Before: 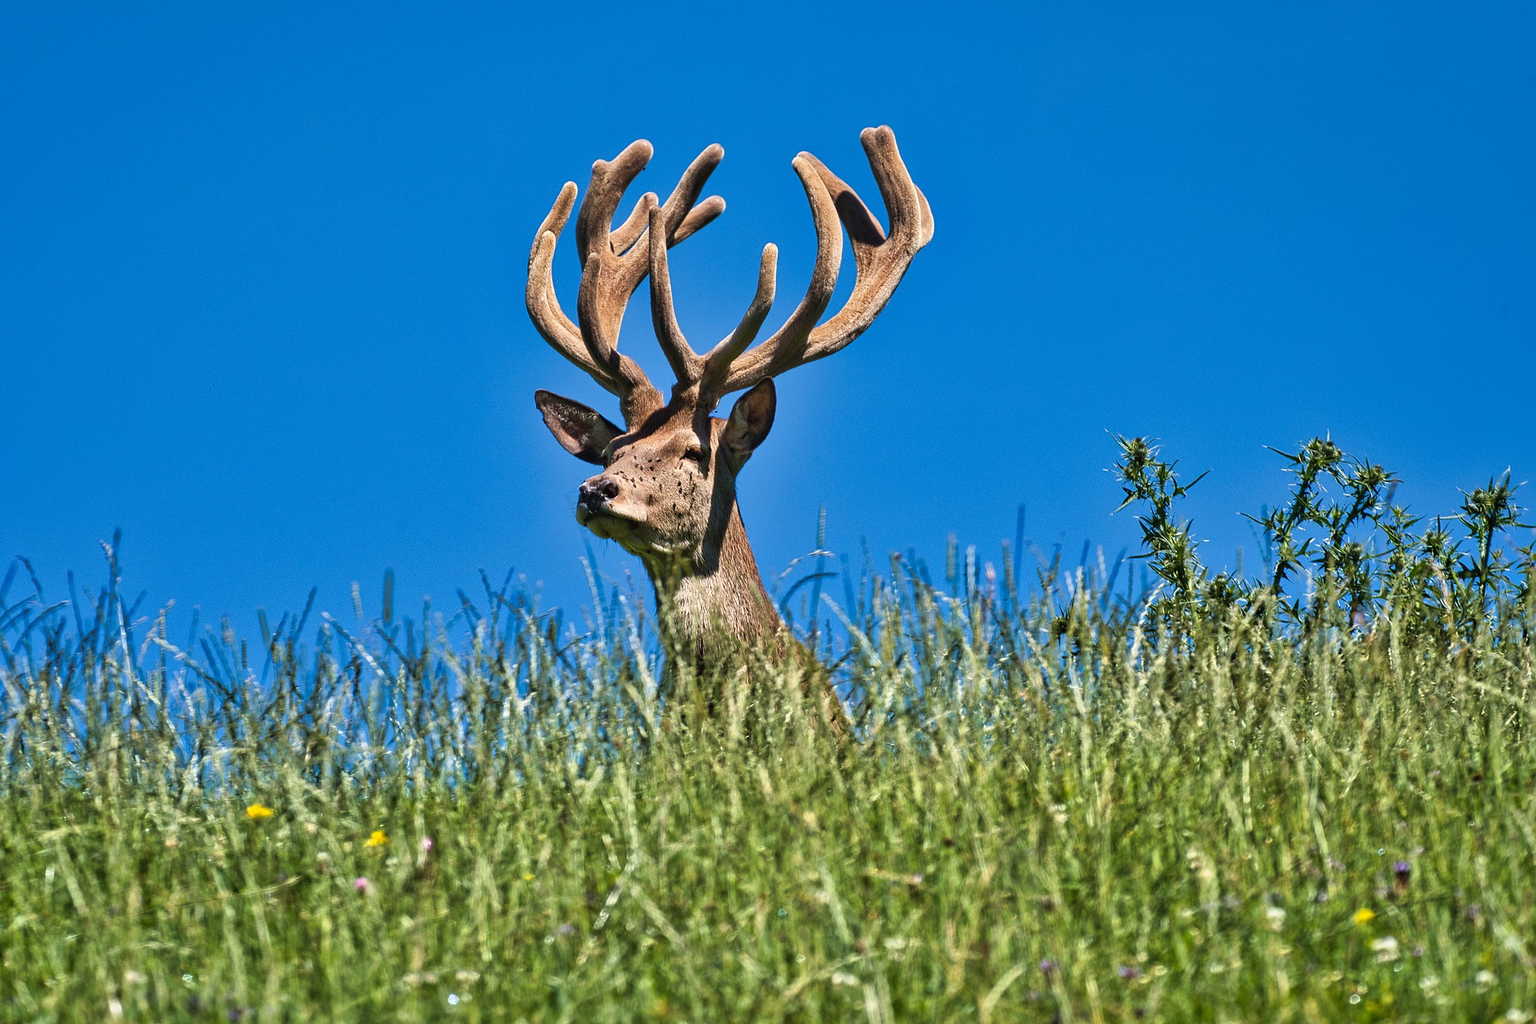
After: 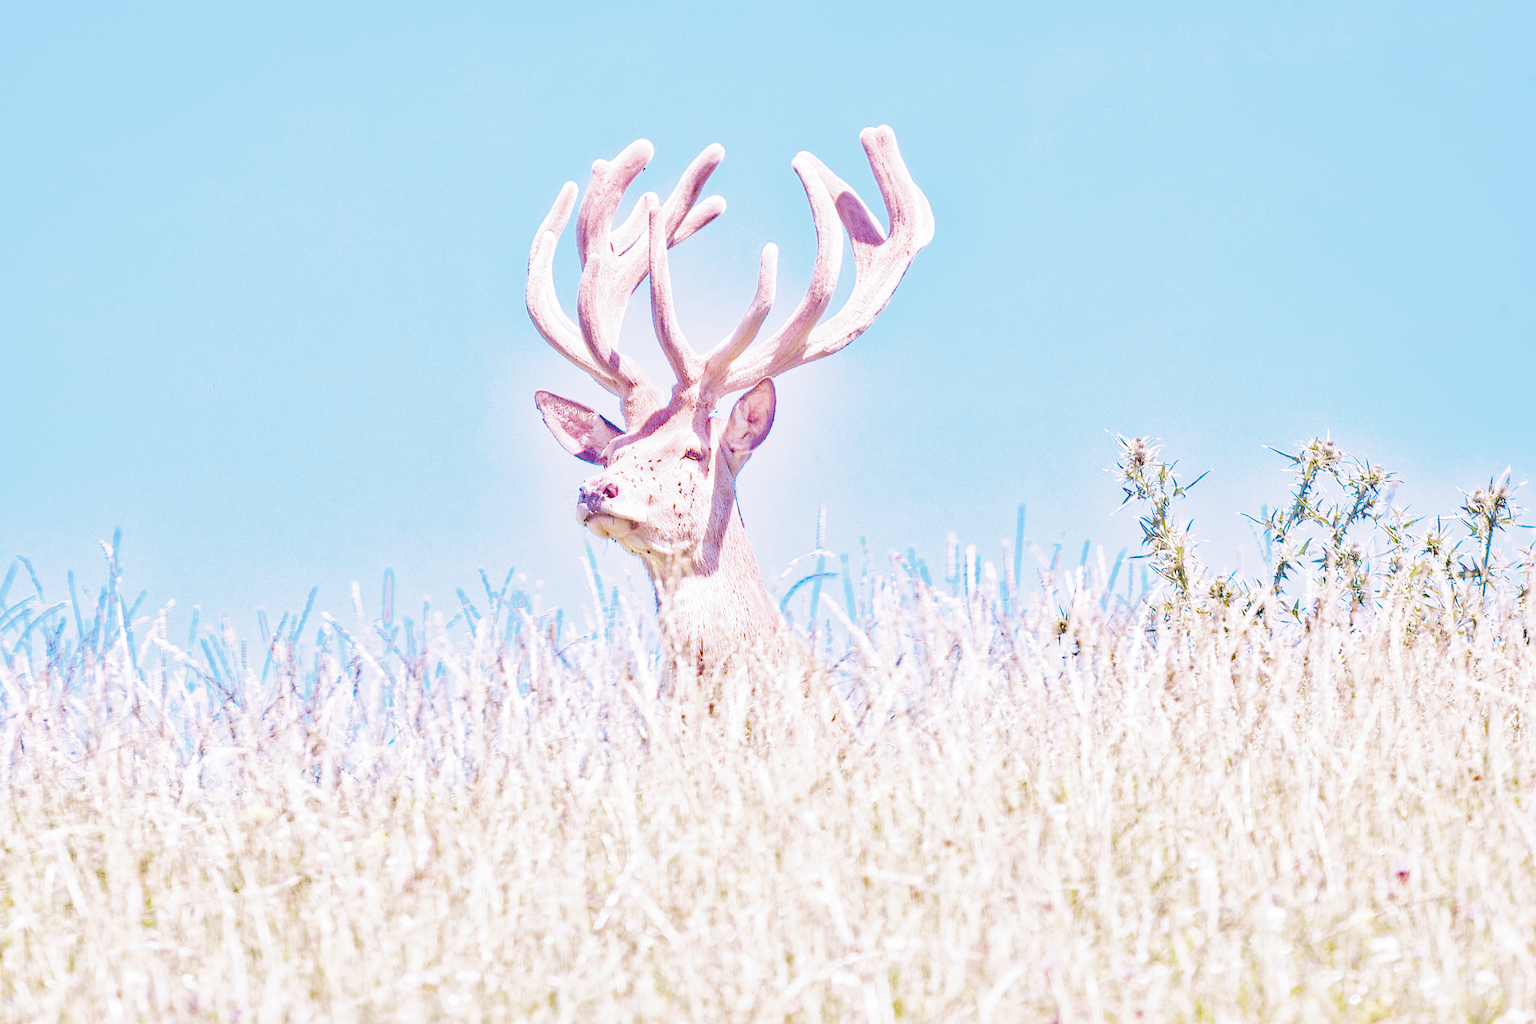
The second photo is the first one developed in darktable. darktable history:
white balance: red 2.229, blue 1.46
highlight reconstruction: on, module defaults
lens correction: scale 1, crop 1, focal 35, aperture 5, distance 0.775, camera "Canon EOS RP", lens "Canon RF 35mm F1.8 MACRO IS STM"
exposure: black level correction 0, exposure 1.45 EV, compensate exposure bias true, compensate highlight preservation false
color calibration: illuminant as shot in camera, x 0.37, y 0.382, temperature 4313.32 K
filmic rgb: black relative exposure -2.85 EV, white relative exposure 4.56 EV, hardness 1.77, contrast 1.25, preserve chrominance no, color science v5 (2021)
local contrast: on, module defaults
velvia: on, module defaults
haze removal: compatibility mode true, adaptive false
denoise (profiled): preserve shadows 1.52, scattering 0.002, a [-1, 0, 0], compensate highlight preservation false
color balance rgb: perceptual saturation grading › global saturation 20%, perceptual saturation grading › highlights -25%, perceptual saturation grading › shadows 50%, global vibrance -25%
